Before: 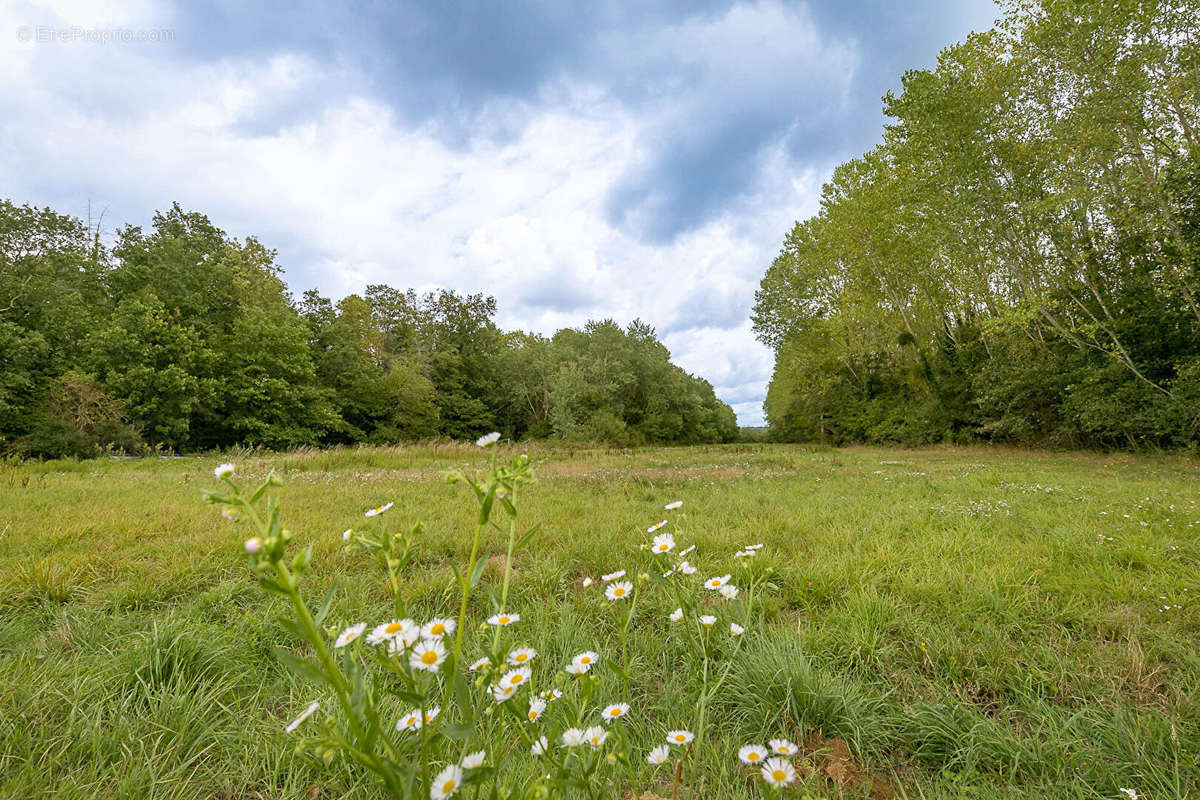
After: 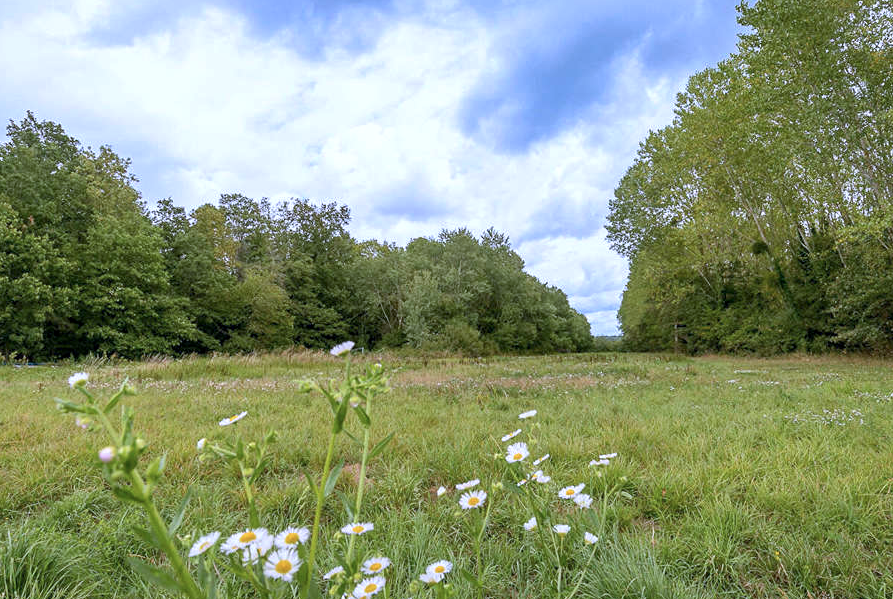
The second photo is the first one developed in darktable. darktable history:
color calibration: gray › normalize channels true, illuminant as shot in camera, x 0.377, y 0.393, temperature 4179.48 K, gamut compression 0.011
crop and rotate: left 12.212%, top 11.416%, right 13.349%, bottom 13.687%
local contrast: highlights 105%, shadows 99%, detail 119%, midtone range 0.2
